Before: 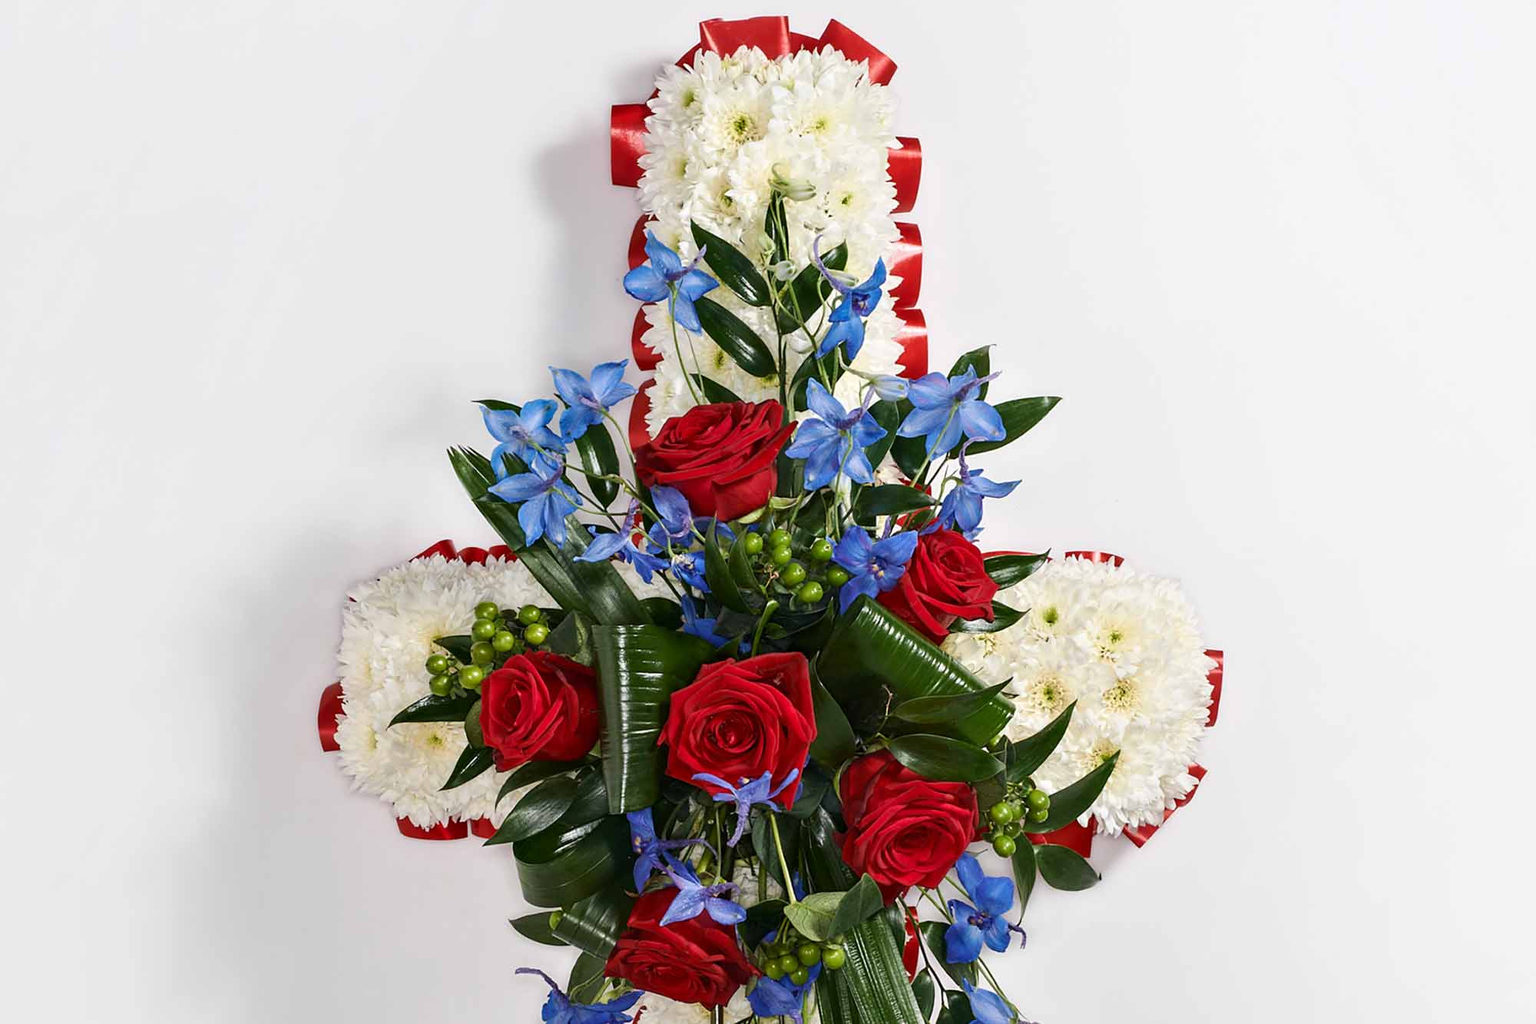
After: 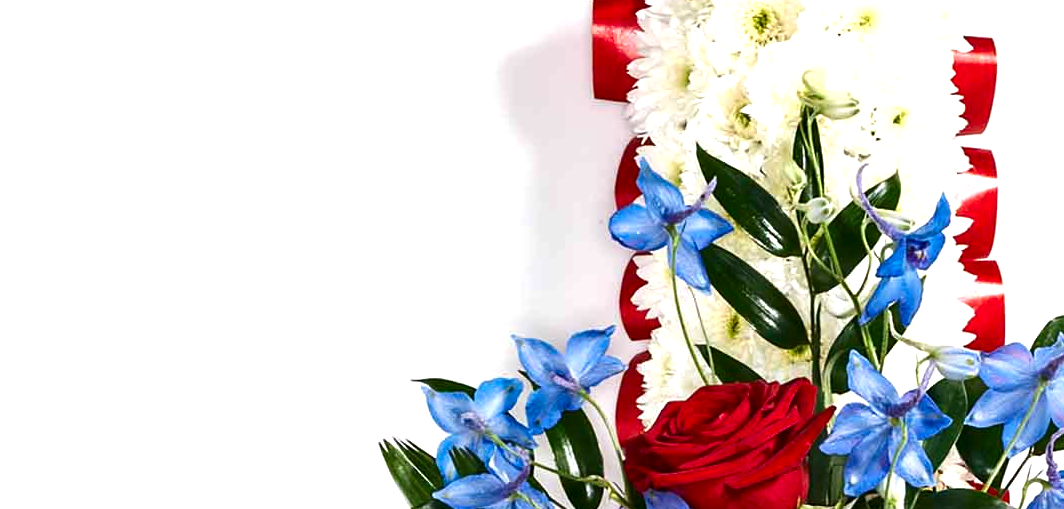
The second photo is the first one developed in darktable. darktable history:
crop: left 10.159%, top 10.674%, right 36.61%, bottom 51.07%
exposure: black level correction 0, exposure 0.699 EV, compensate highlight preservation false
contrast brightness saturation: contrast 0.069, brightness -0.134, saturation 0.058
